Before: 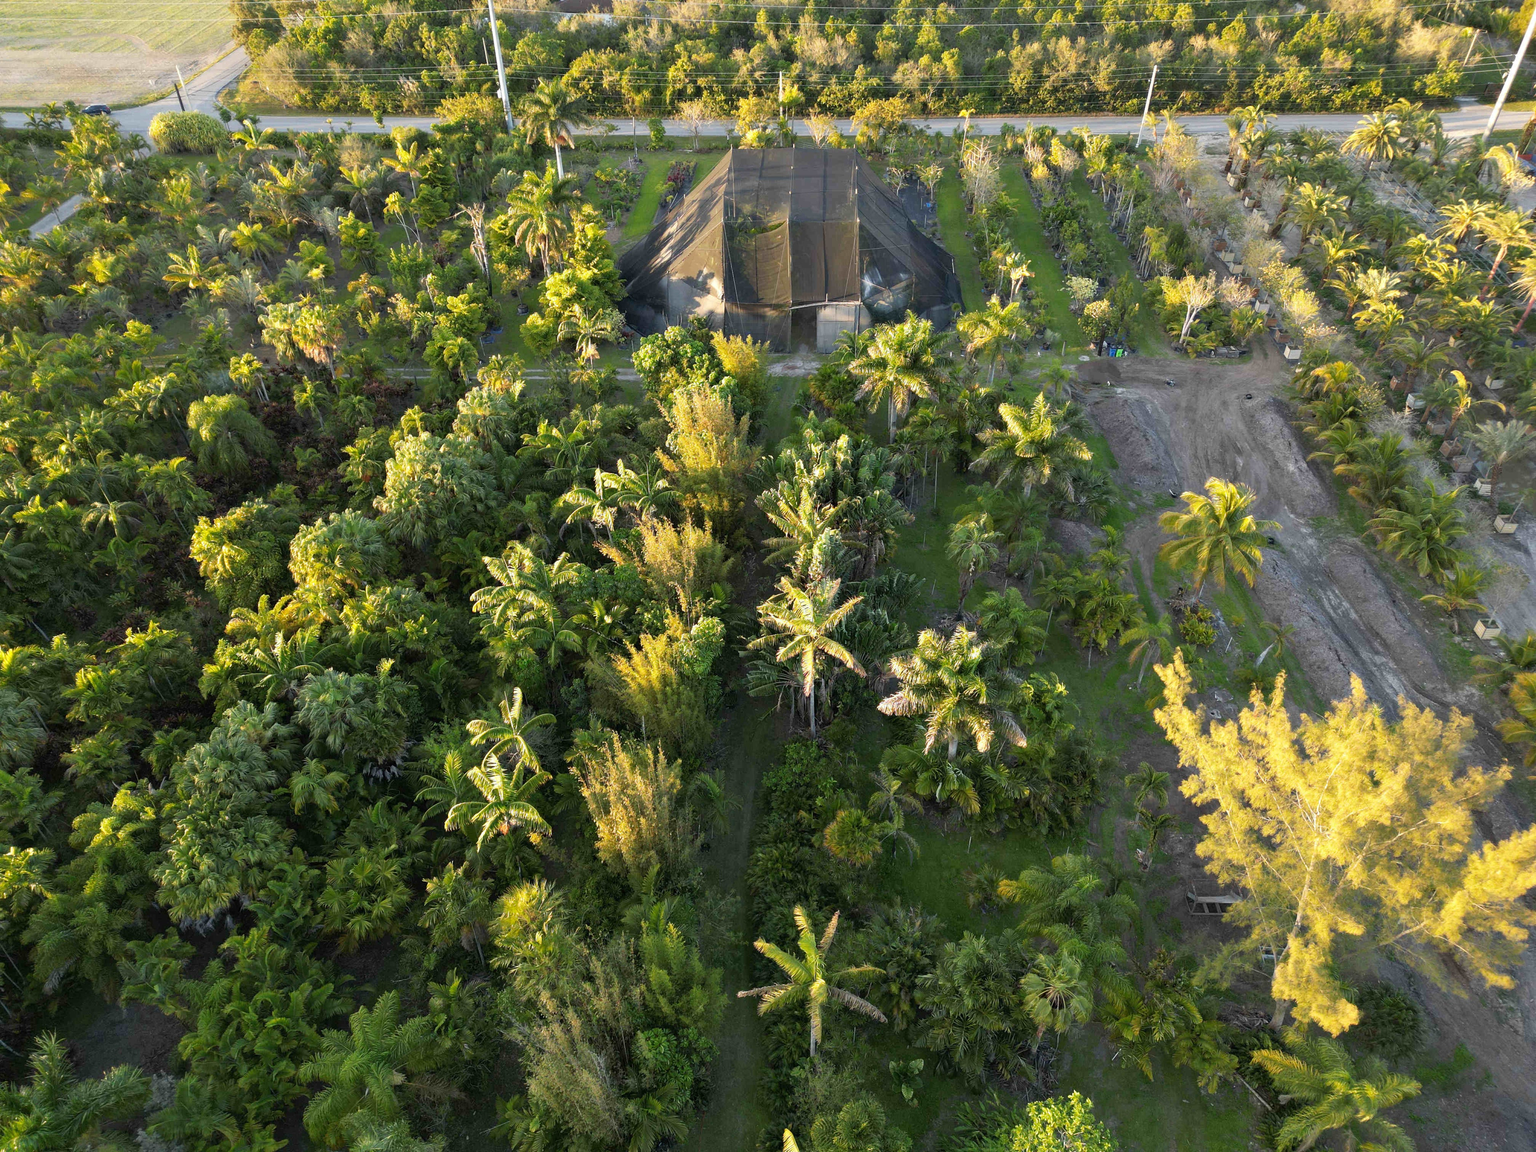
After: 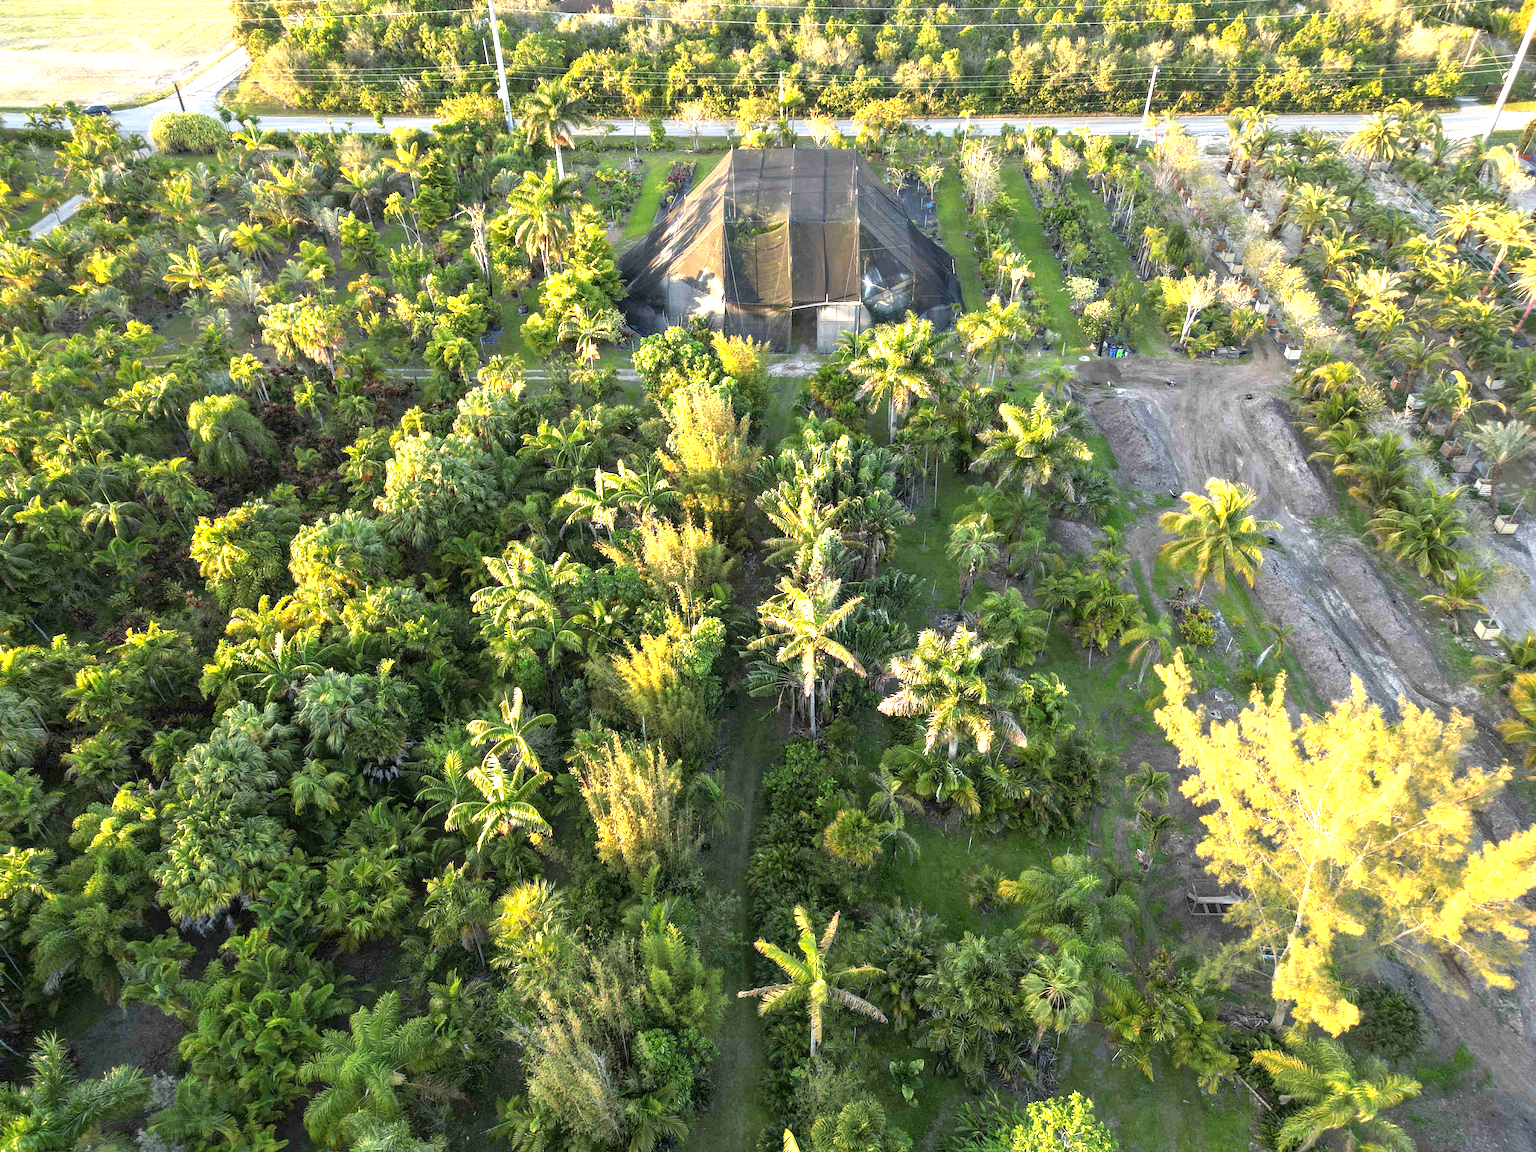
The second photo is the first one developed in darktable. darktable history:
exposure: black level correction 0, exposure 0.953 EV, compensate exposure bias true, compensate highlight preservation false
local contrast: on, module defaults
